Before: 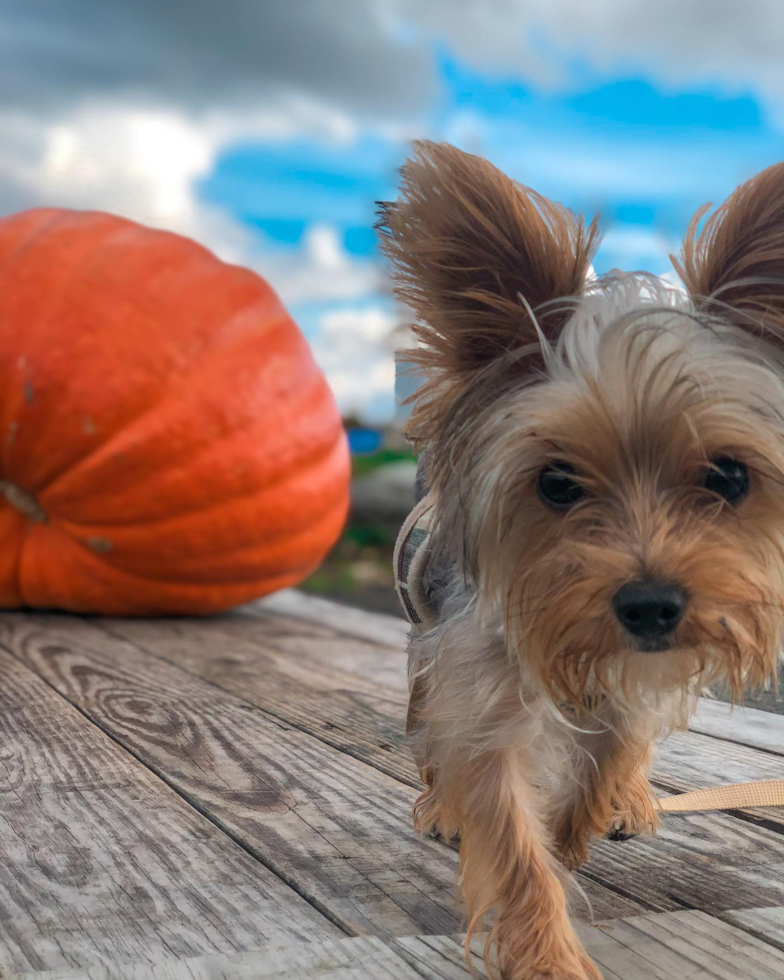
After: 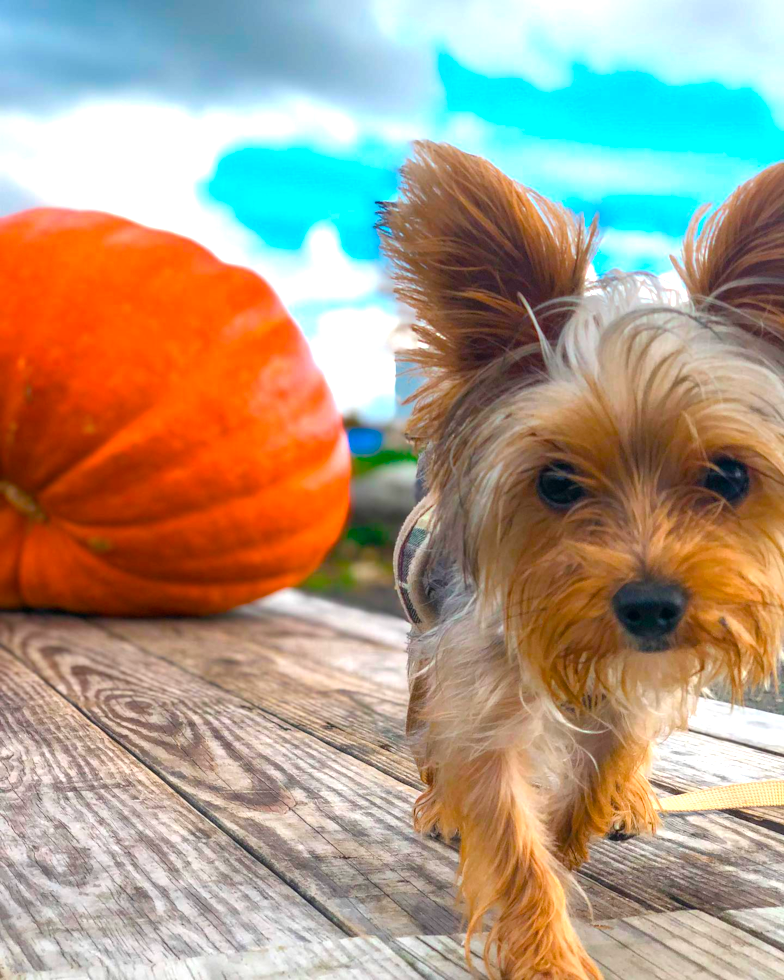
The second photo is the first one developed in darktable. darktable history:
contrast brightness saturation: saturation -0.05
color balance rgb: linear chroma grading › global chroma 13.211%, perceptual saturation grading › global saturation 35.008%, perceptual saturation grading › highlights -29.977%, perceptual saturation grading › shadows 35.739%, perceptual brilliance grading › global brilliance 29.795%, global vibrance 22.222%
color correction: highlights a* -0.092, highlights b* 0.088
